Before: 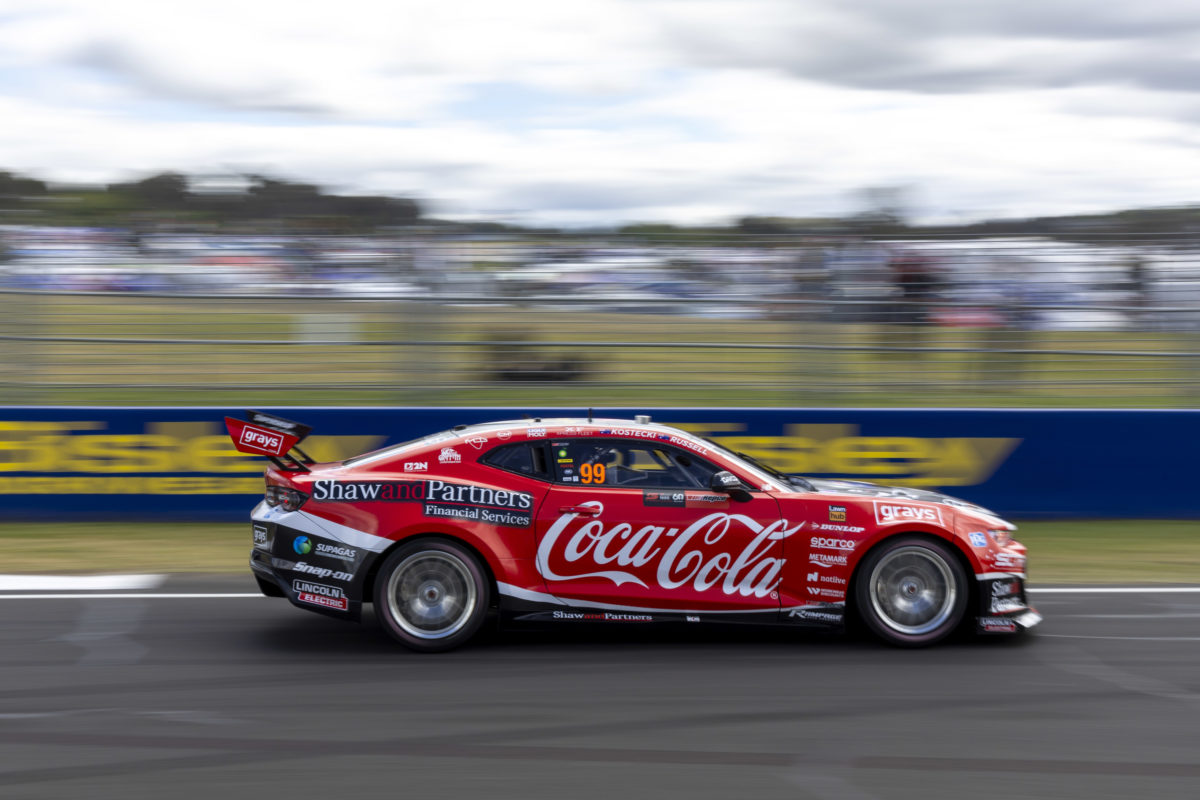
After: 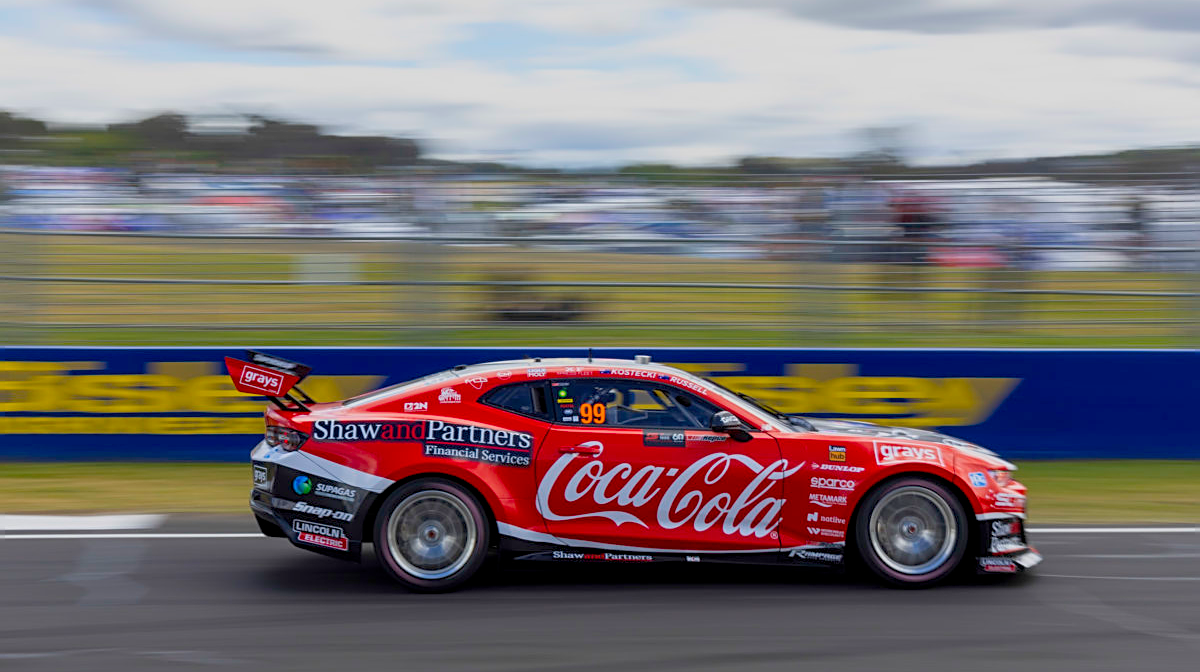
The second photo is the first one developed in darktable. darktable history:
crop: top 7.598%, bottom 8.321%
color balance rgb: perceptual saturation grading › global saturation 31.32%, contrast -20.317%
sharpen: on, module defaults
tone equalizer: on, module defaults
